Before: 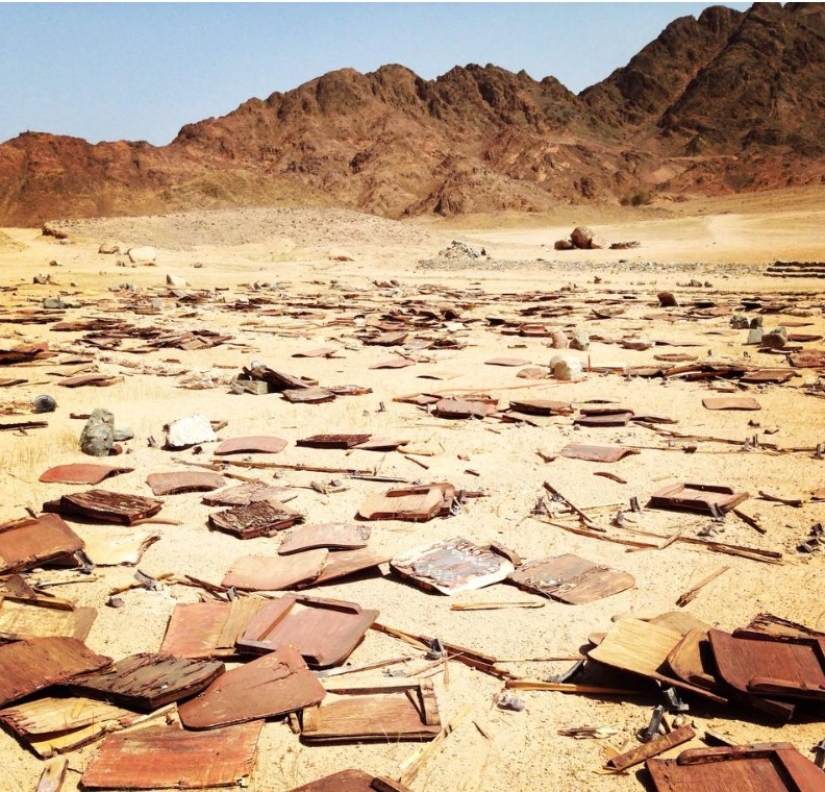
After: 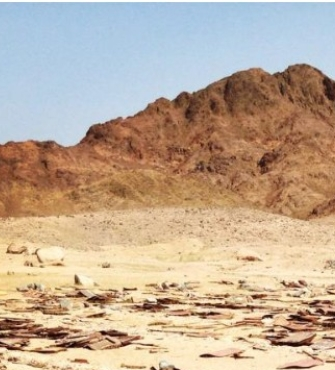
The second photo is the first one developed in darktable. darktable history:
crop and rotate: left 11.181%, top 0.069%, right 48.181%, bottom 53.161%
